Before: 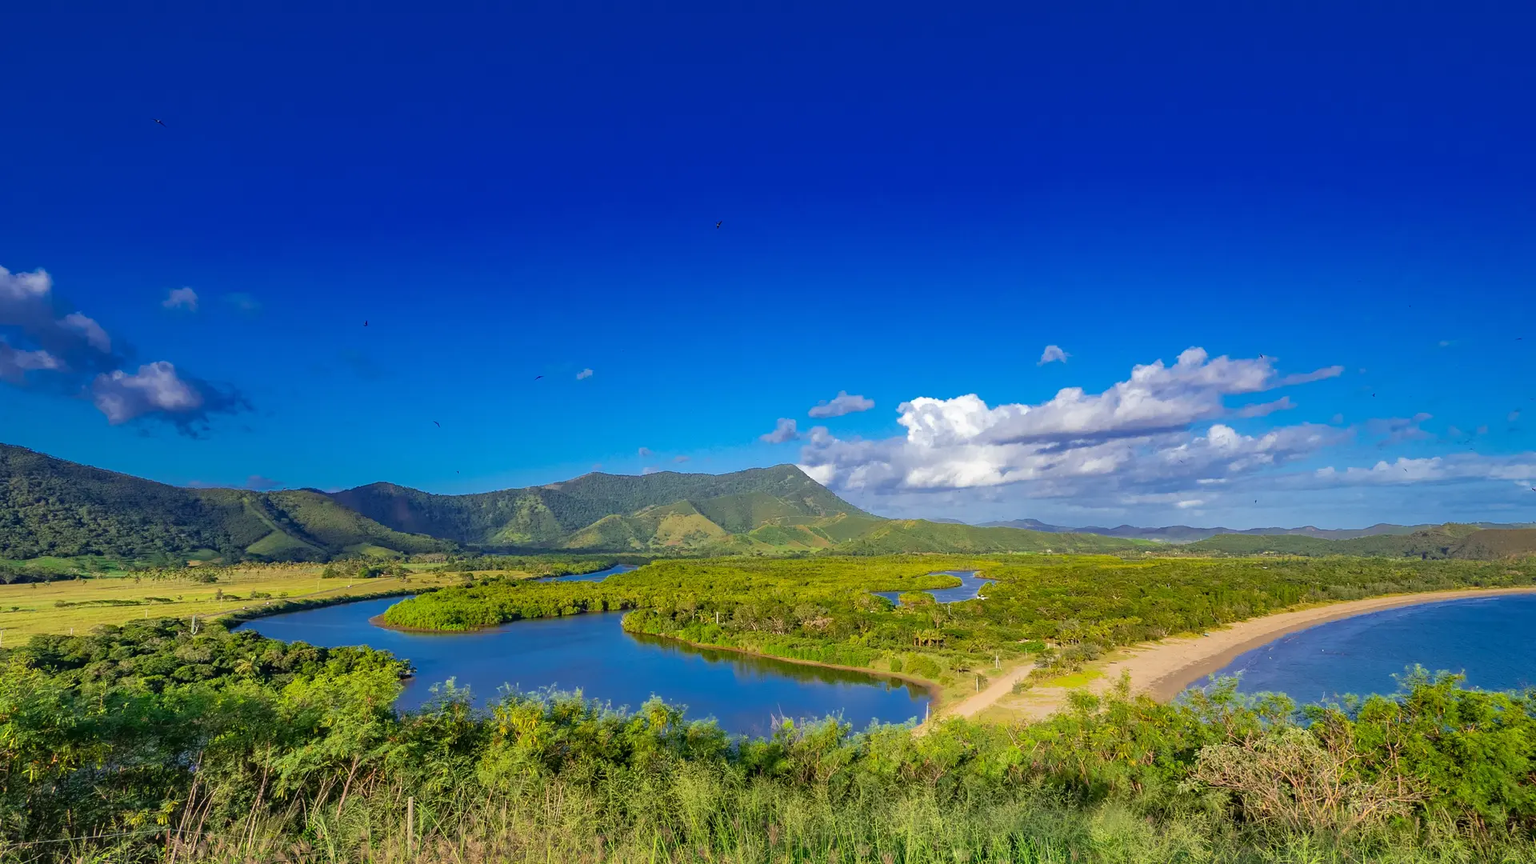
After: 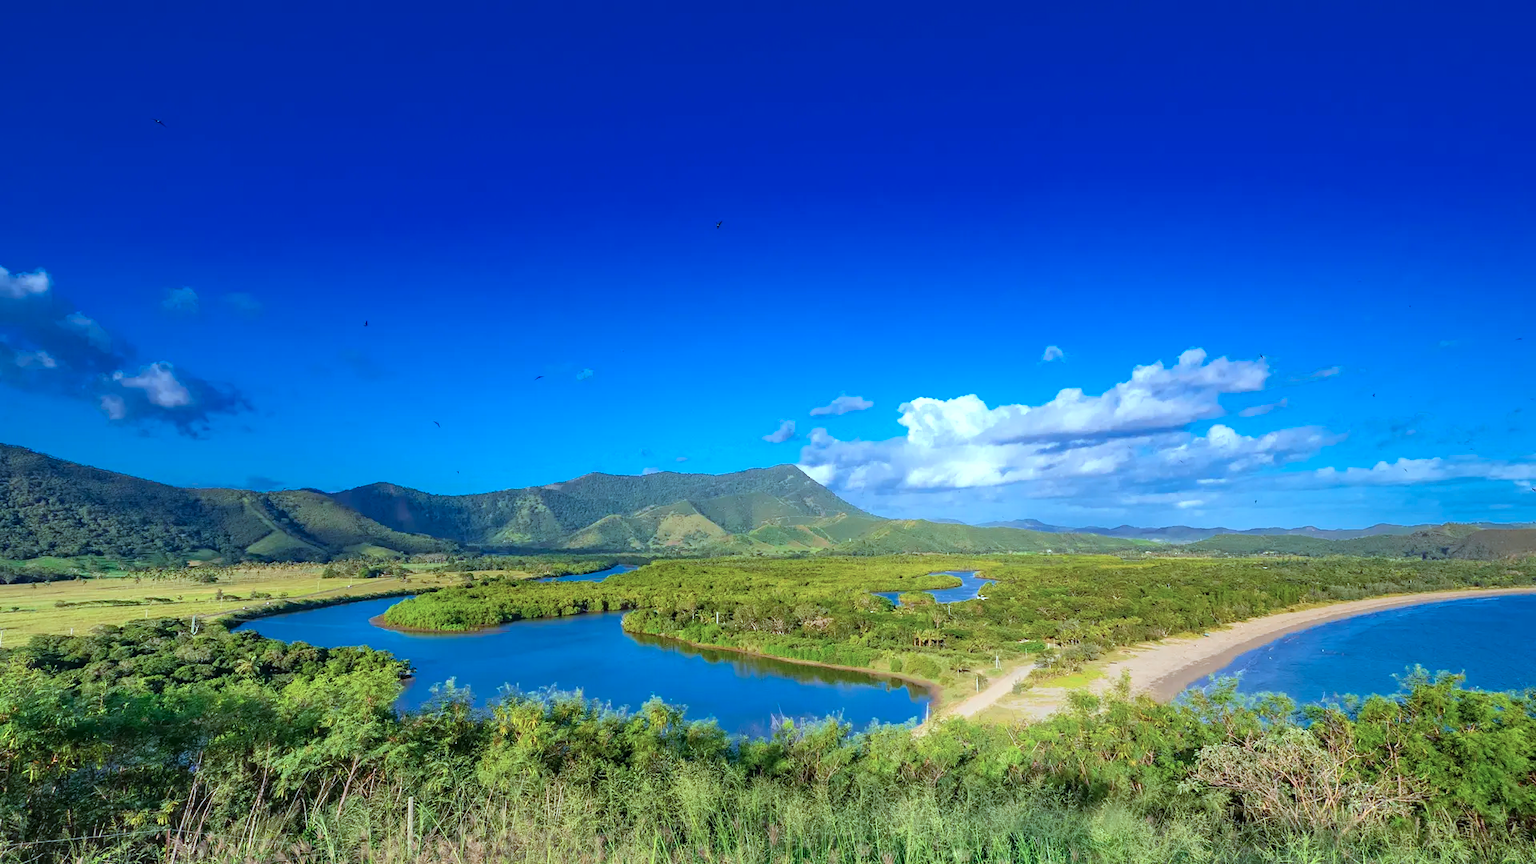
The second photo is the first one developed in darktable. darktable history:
color correction: highlights a* -8.87, highlights b* -23.09
shadows and highlights: shadows -39.63, highlights 62.64, soften with gaussian
exposure: exposure 0.269 EV, compensate exposure bias true, compensate highlight preservation false
